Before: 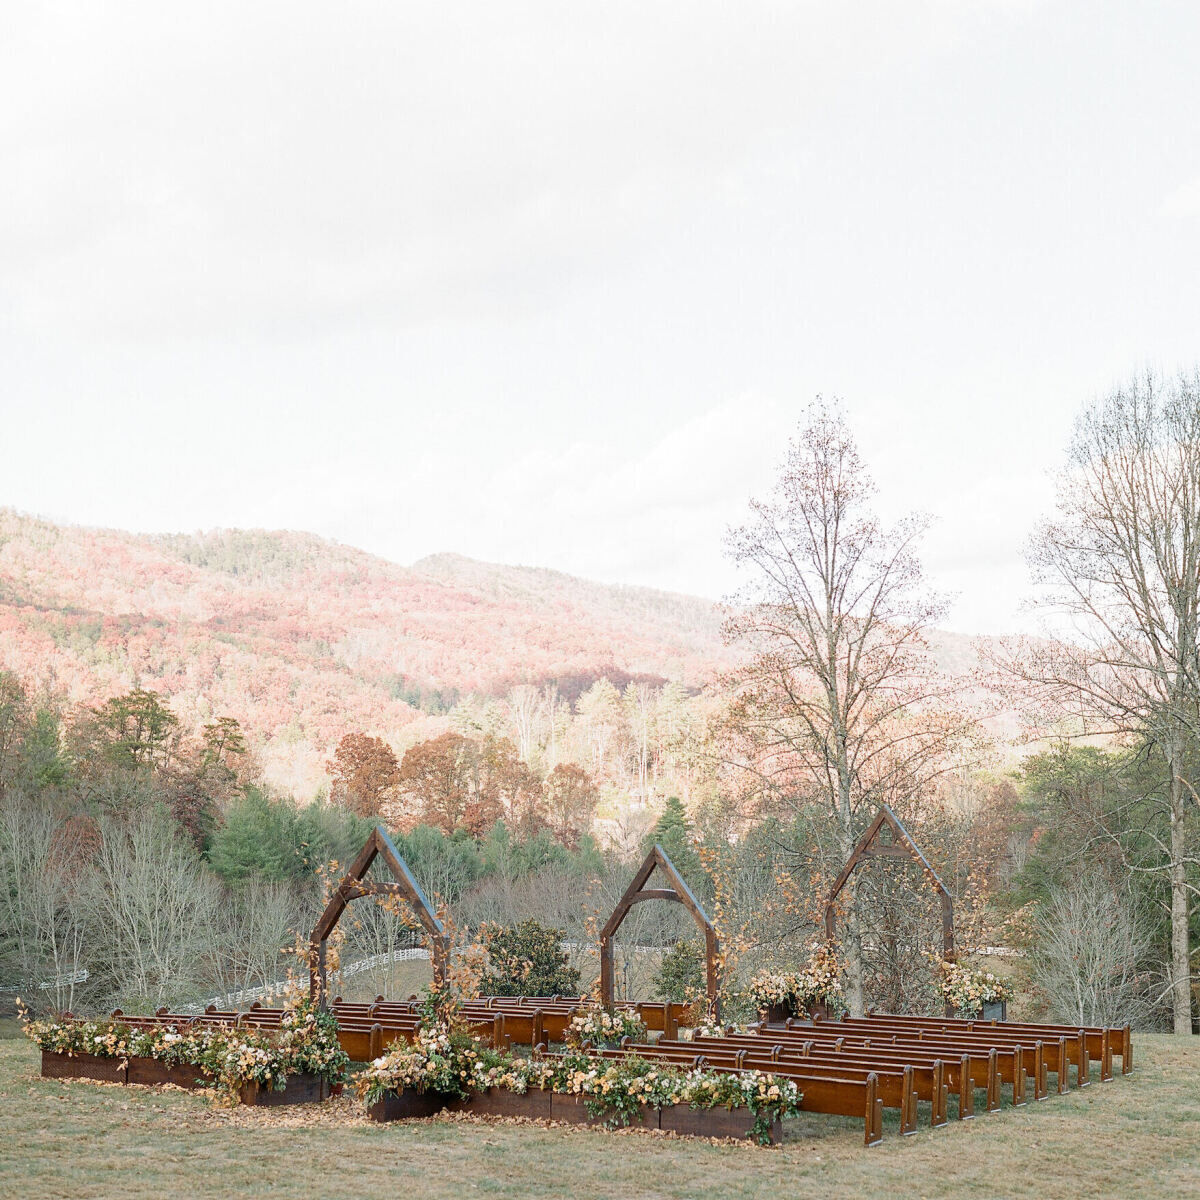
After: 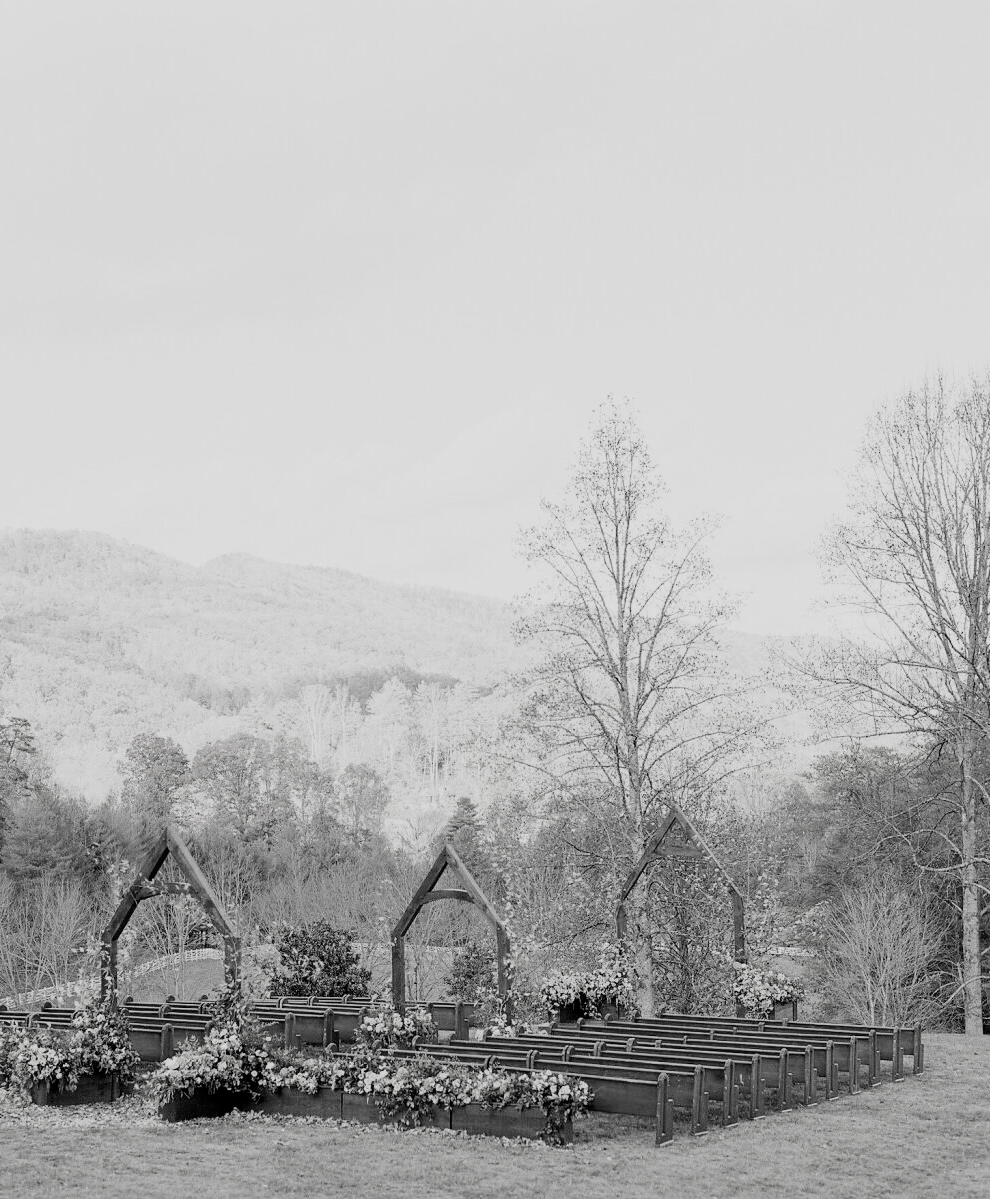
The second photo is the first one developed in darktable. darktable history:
filmic rgb: black relative exposure -5.03 EV, white relative exposure 3.49 EV, threshold 2.99 EV, hardness 3.18, contrast 1.19, highlights saturation mix -48.86%, color science v5 (2021), contrast in shadows safe, contrast in highlights safe, enable highlight reconstruction true
crop: left 17.454%, bottom 0.046%
